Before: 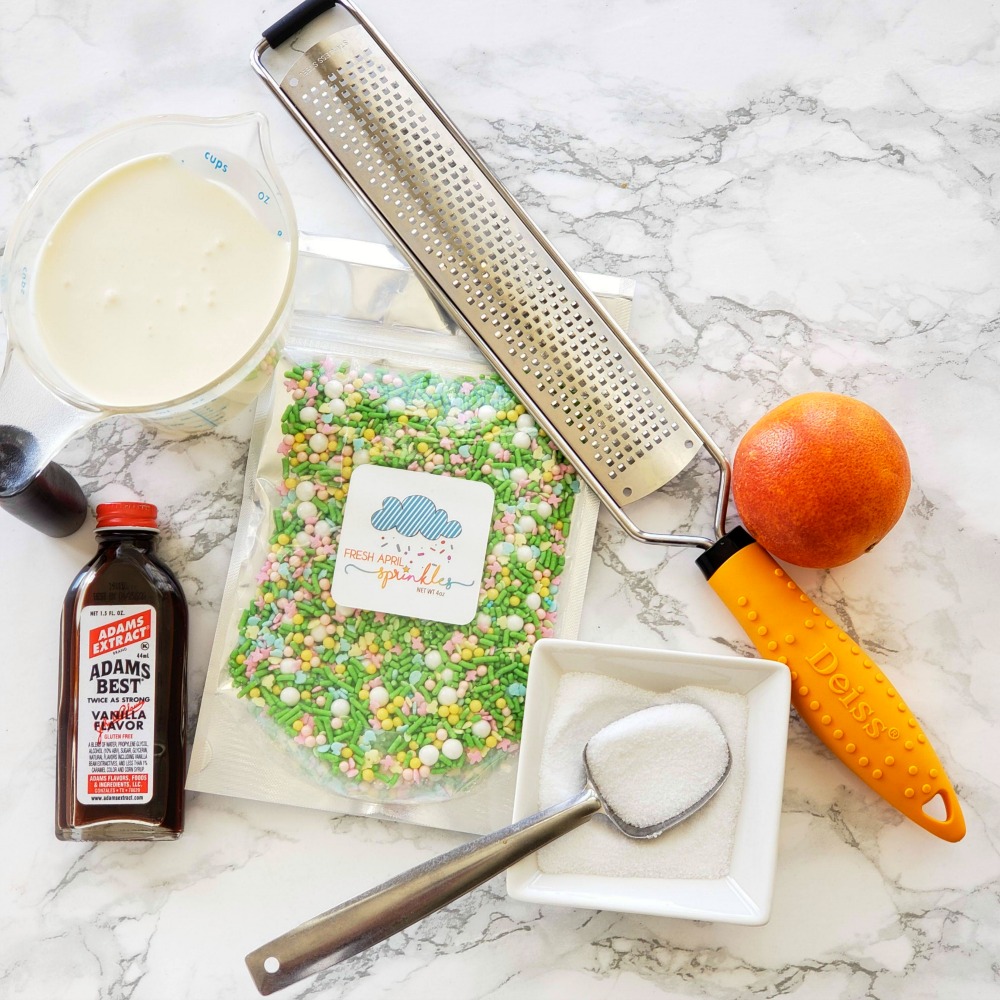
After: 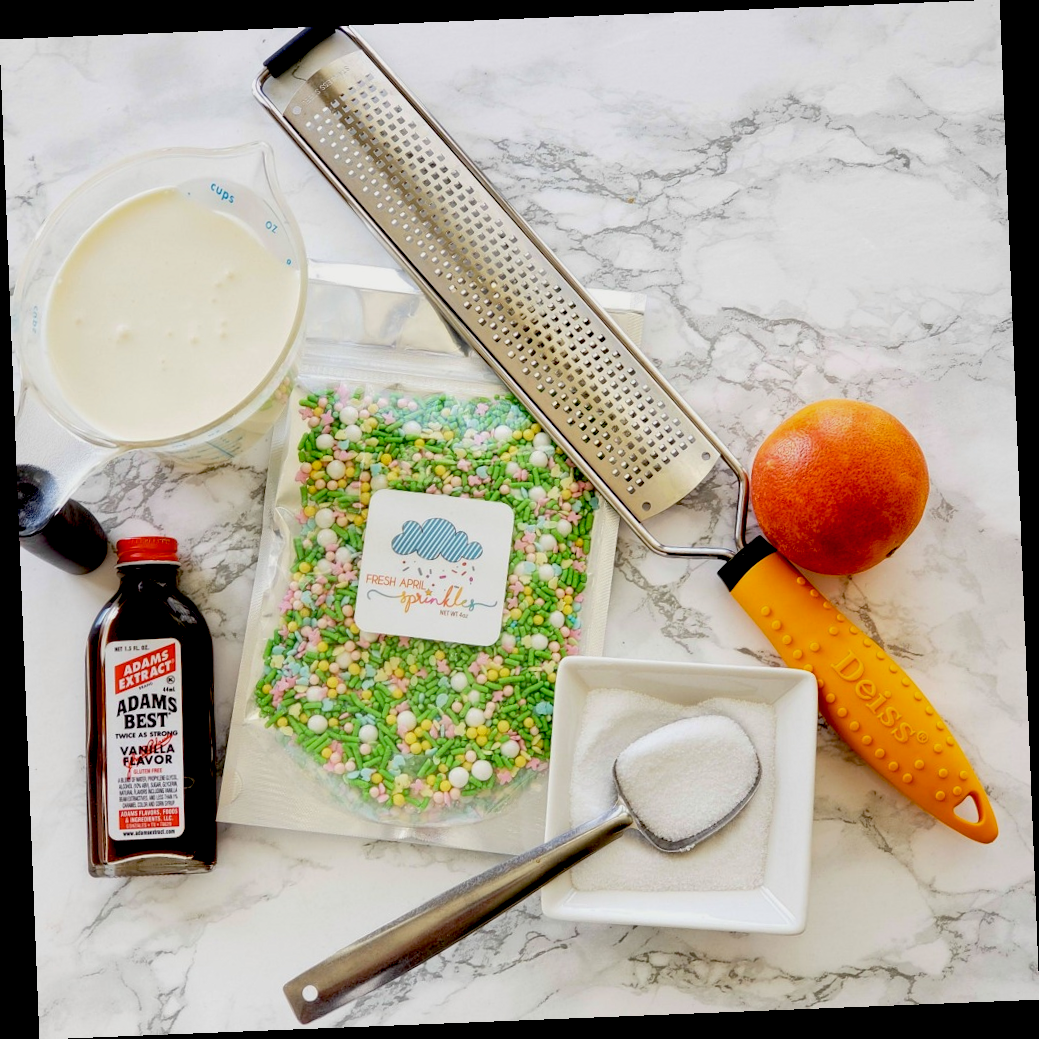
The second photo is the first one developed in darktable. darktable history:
exposure: black level correction 0.046, exposure -0.228 EV, compensate highlight preservation false
color balance rgb: perceptual saturation grading › global saturation -1%
rotate and perspective: rotation -2.29°, automatic cropping off
